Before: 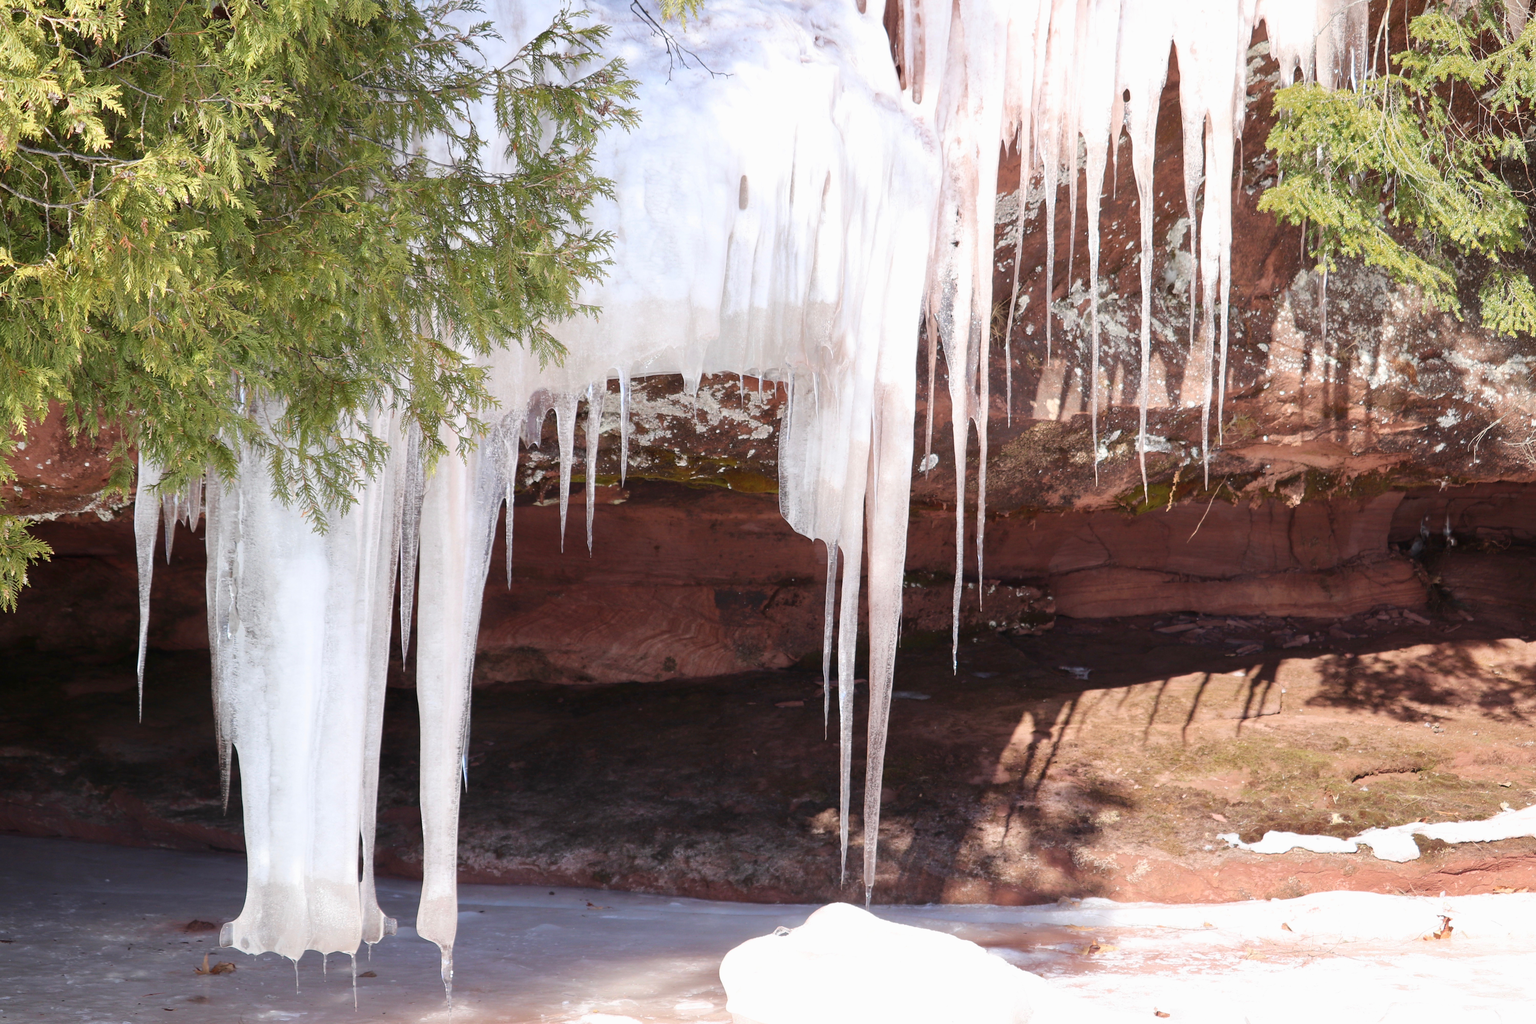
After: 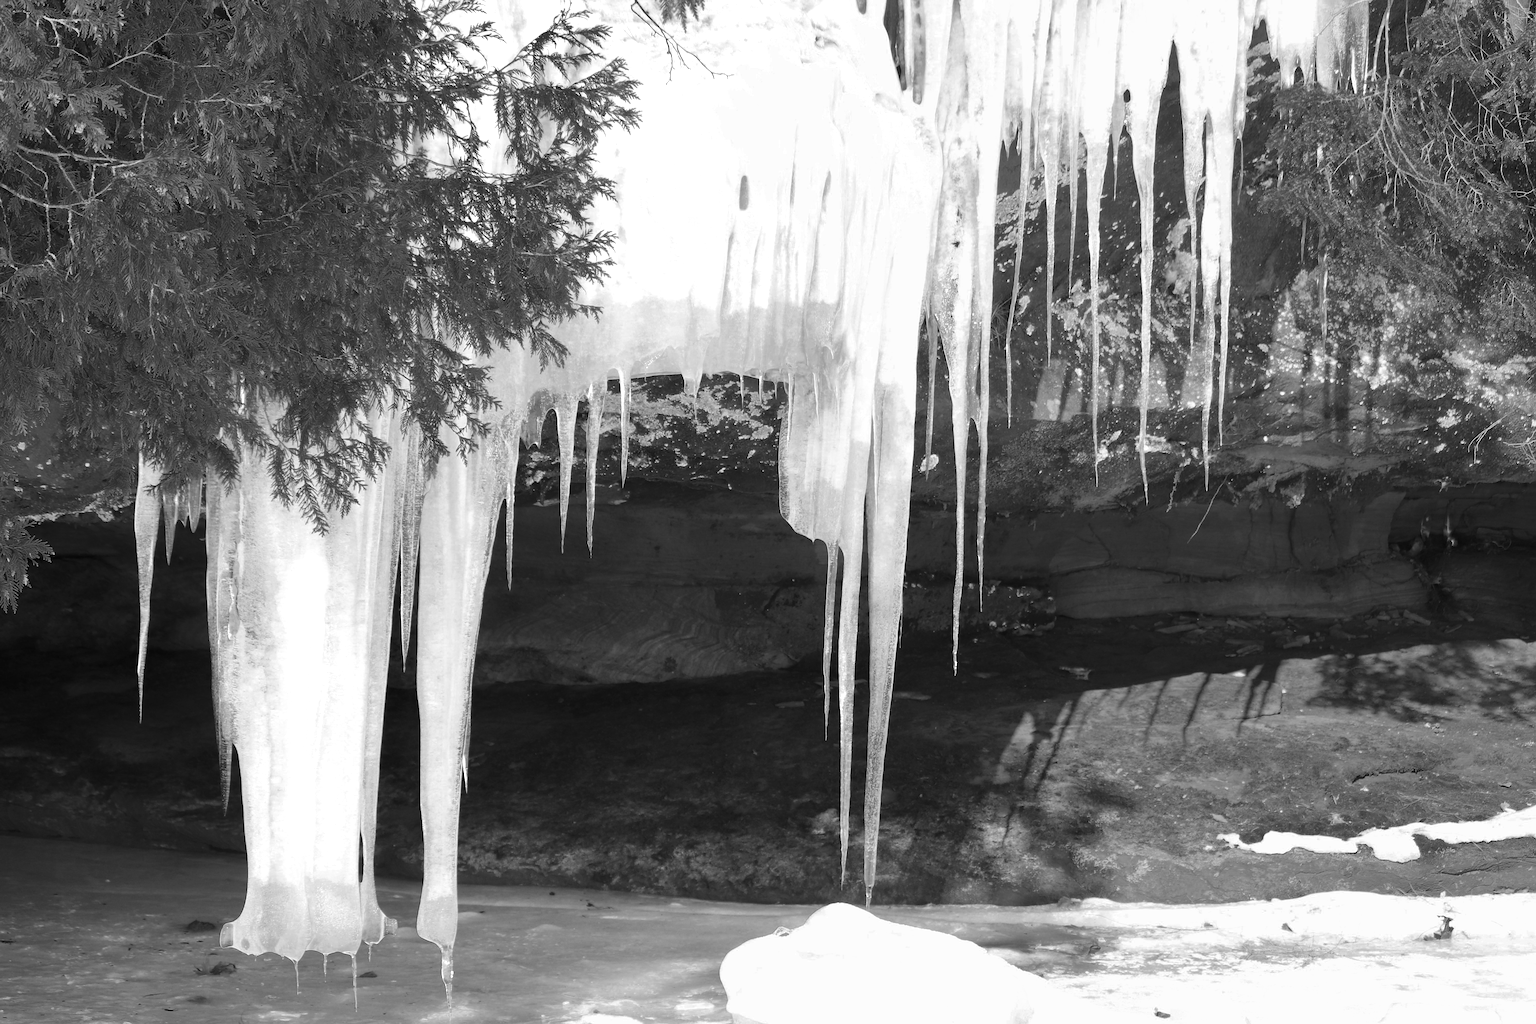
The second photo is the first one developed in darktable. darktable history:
color zones: curves: ch0 [(0.287, 0.048) (0.493, 0.484) (0.737, 0.816)]; ch1 [(0, 0) (0.143, 0) (0.286, 0) (0.429, 0) (0.571, 0) (0.714, 0) (0.857, 0)]
sharpen: on, module defaults
